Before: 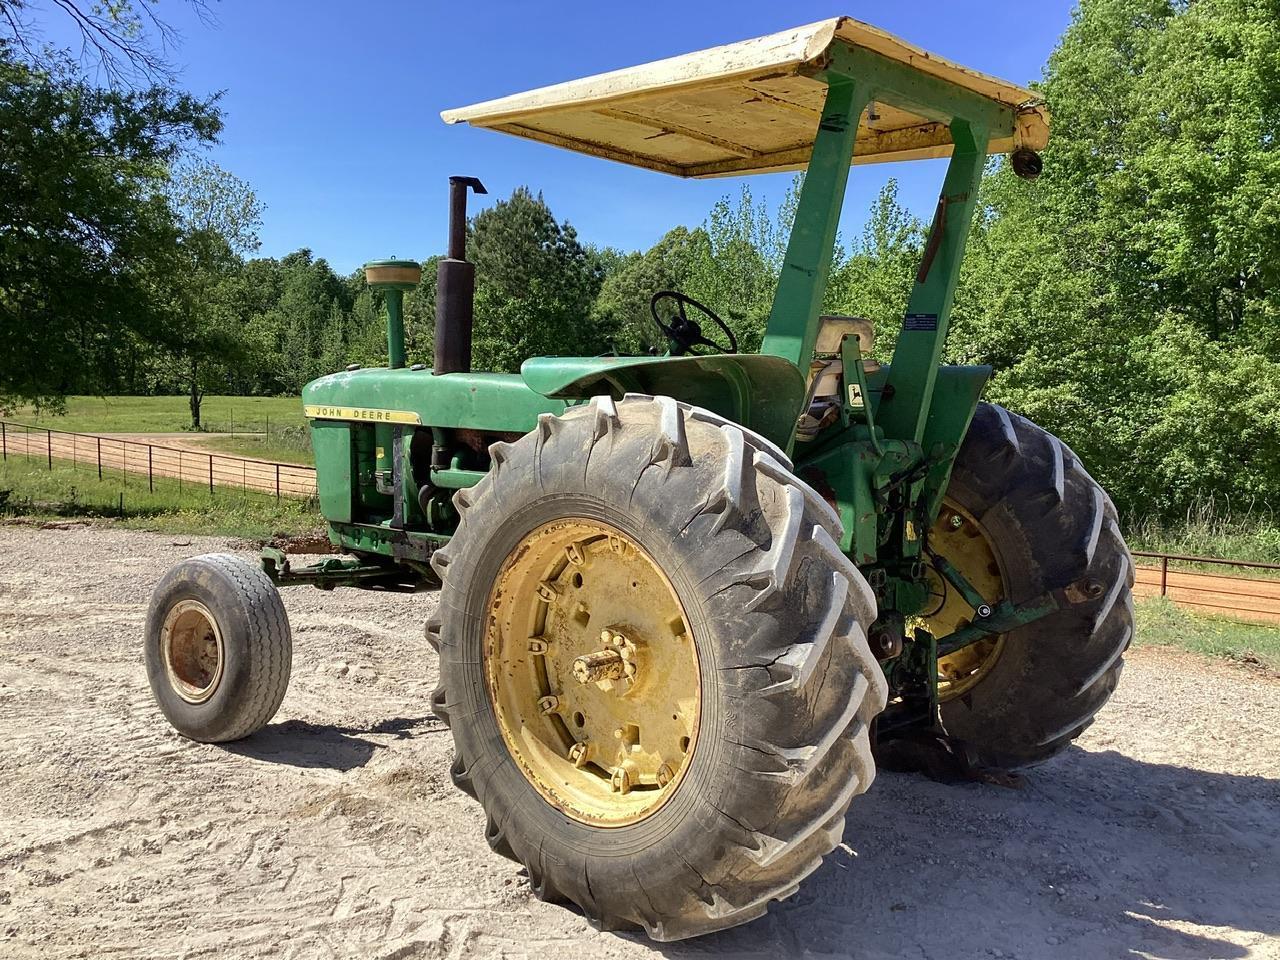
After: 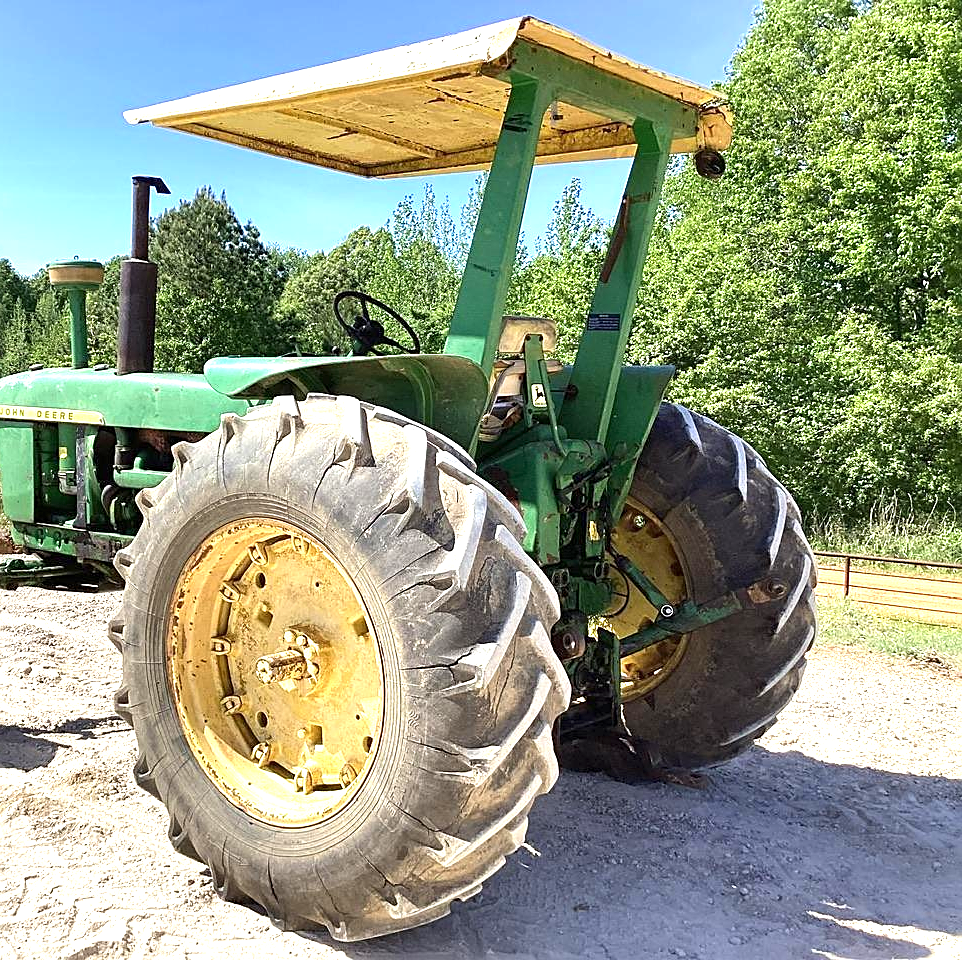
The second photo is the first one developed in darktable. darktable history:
exposure: black level correction 0, exposure 1.1 EV, compensate exposure bias true, compensate highlight preservation false
crop and rotate: left 24.839%
sharpen: on, module defaults
